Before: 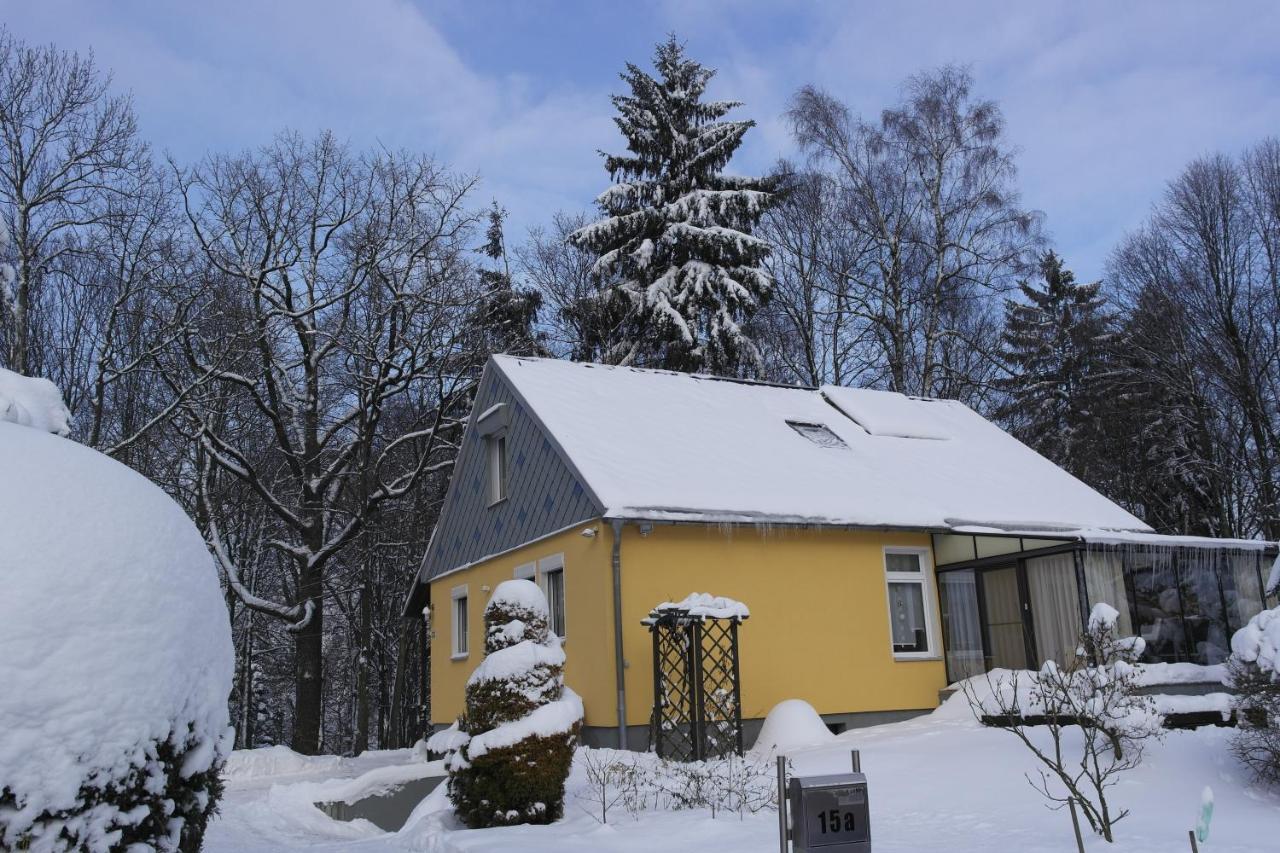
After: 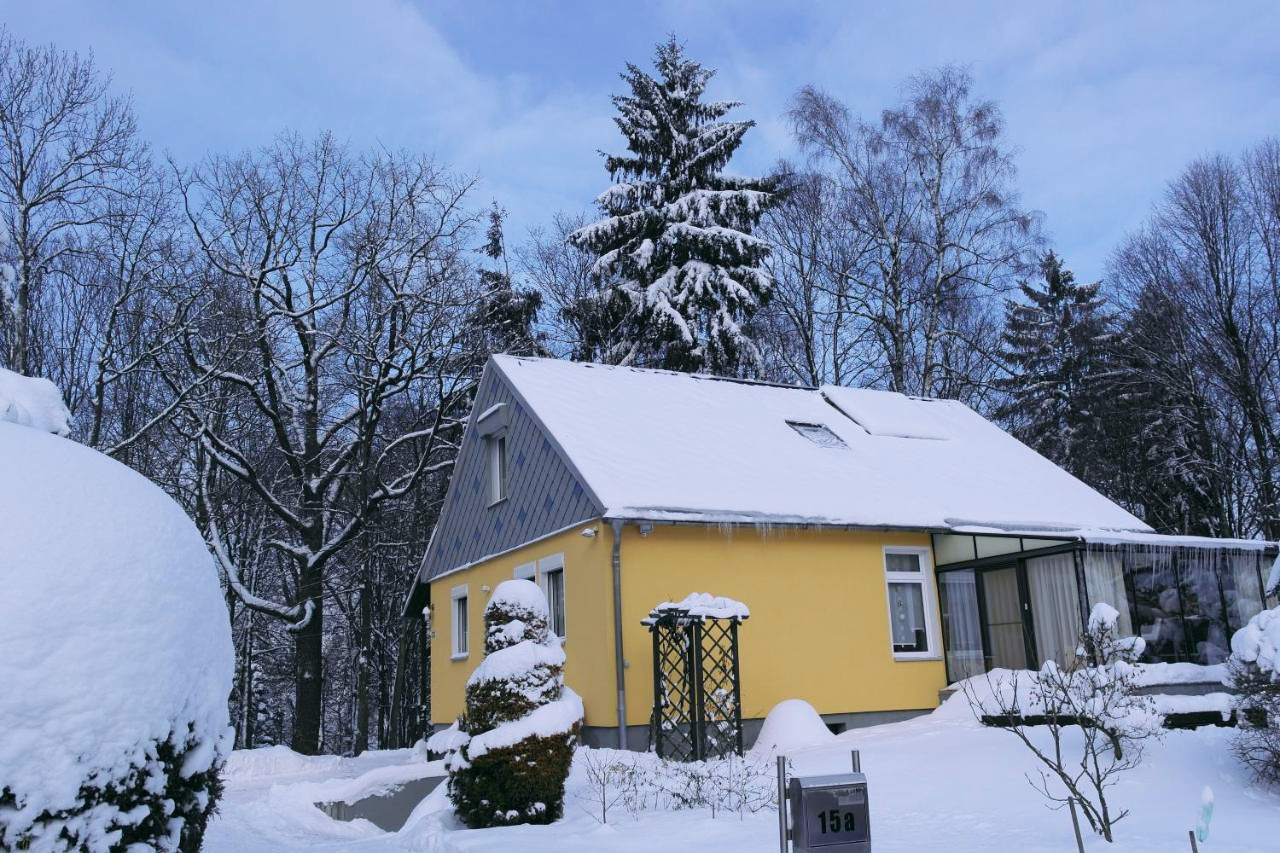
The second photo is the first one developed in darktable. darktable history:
tone curve: curves: ch0 [(0, 0) (0.003, 0.005) (0.011, 0.011) (0.025, 0.022) (0.044, 0.038) (0.069, 0.062) (0.1, 0.091) (0.136, 0.128) (0.177, 0.183) (0.224, 0.246) (0.277, 0.325) (0.335, 0.403) (0.399, 0.473) (0.468, 0.557) (0.543, 0.638) (0.623, 0.709) (0.709, 0.782) (0.801, 0.847) (0.898, 0.923) (1, 1)], preserve colors none
color look up table: target L [94.57, 89.81, 88.26, 87.89, 84.68, 69.96, 70.57, 64.02, 48.65, 44.18, 23.35, 4.529, 200.28, 79.32, 77.22, 72.05, 70.21, 63.92, 49.94, 56.68, 56.81, 47.79, 42.01, 42.74, 35.06, 31.75, 32.52, 95.83, 79.42, 60.32, 70.51, 57.3, 55.83, 53.13, 41.46, 36.95, 36, 38.31, 37.34, 32.34, 18.8, 11.84, 87.21, 65.09, 65.68, 53.45, 39.57, 36.38, 15.34], target a [-2.833, -26.57, -18.29, -39.23, -55.39, -40.8, -16.51, -64.61, -45.82, -31.99, -23.17, -7.634, 0, 24.33, 12.35, 29.98, 6.681, 36.73, 74.26, 0.153, 26.5, 77.07, 45.9, 64.37, 36.58, 49.56, 49.88, 3.245, 25.48, 65.88, 54.98, 79.28, -0.384, 7.795, 11.7, 57.98, 39.26, 27.87, 57.18, -0.031, 21.46, 25.72, -17.65, -33.46, -2.187, -16.42, -3.081, -18.51, 2.251], target b [2.928, 51.09, 89.8, -10.19, 8.016, 19.22, -10.25, 59.87, 31.83, 41.82, 25.68, 5.3, 0, 14.77, -11.82, 59.87, 46.43, -7.315, 33.38, 16.5, 34.9, 55.58, 13.78, 51, 40.25, 12.36, 38.67, -4.727, -27.56, -25.07, -43.34, -47.2, -67.74, -16.42, -60.65, -13.77, -27.07, -84.78, -66.95, -6.071, -50.73, -0.661, -15.53, -33.09, -33.9, -50, -29.45, -16.12, -22.82], num patches 49
